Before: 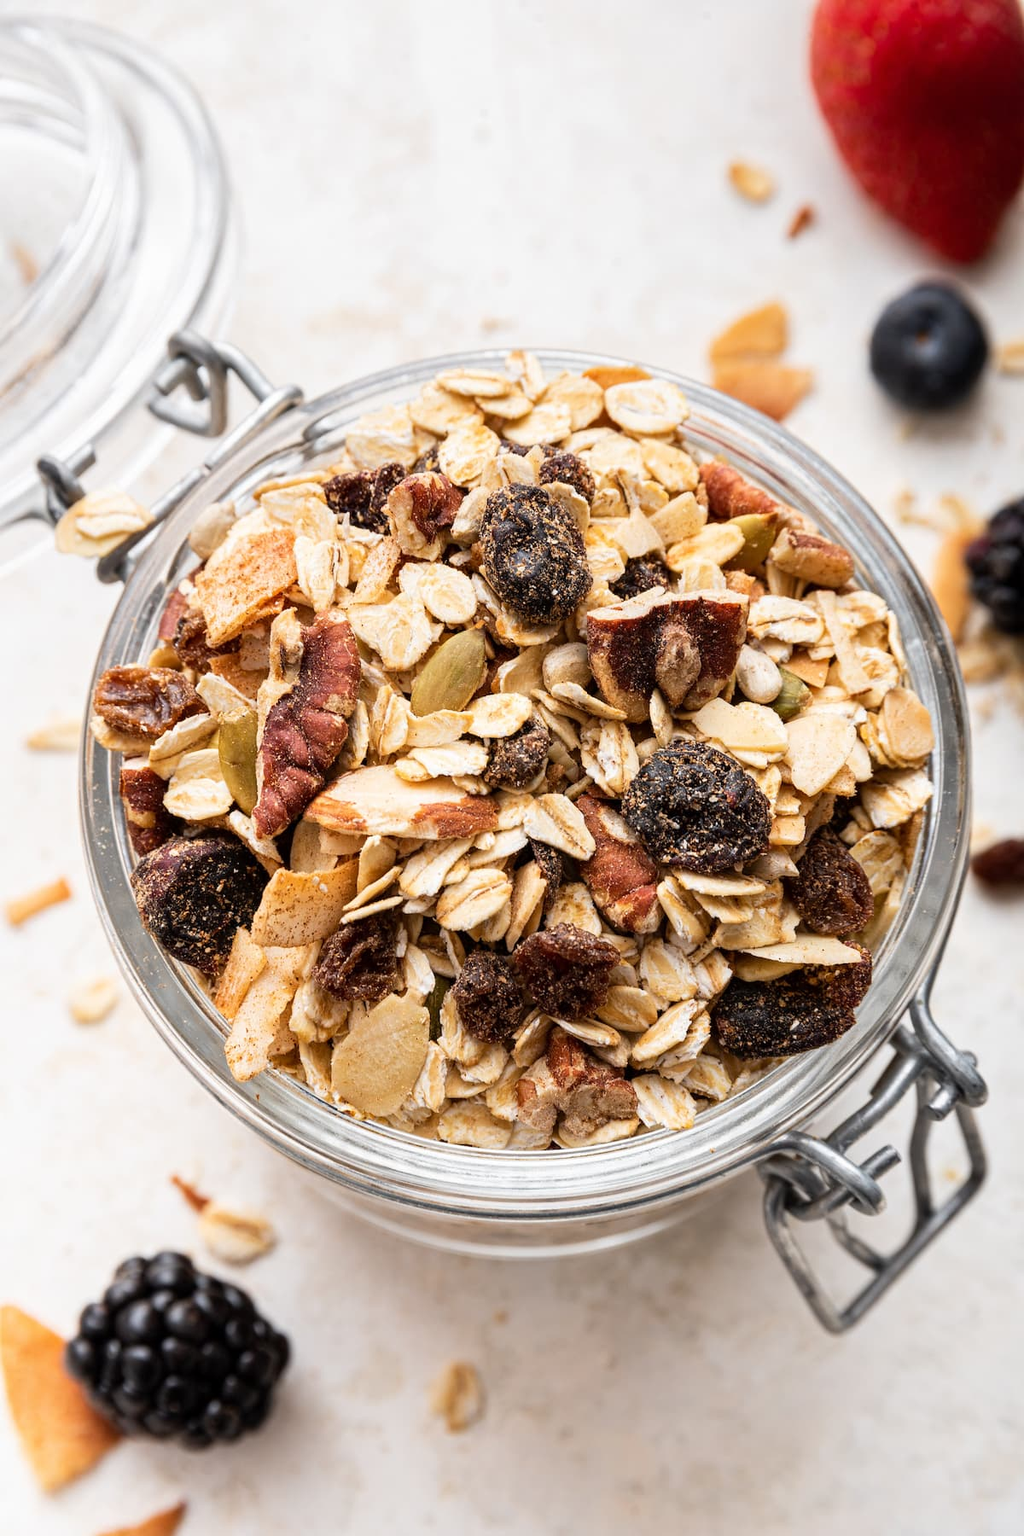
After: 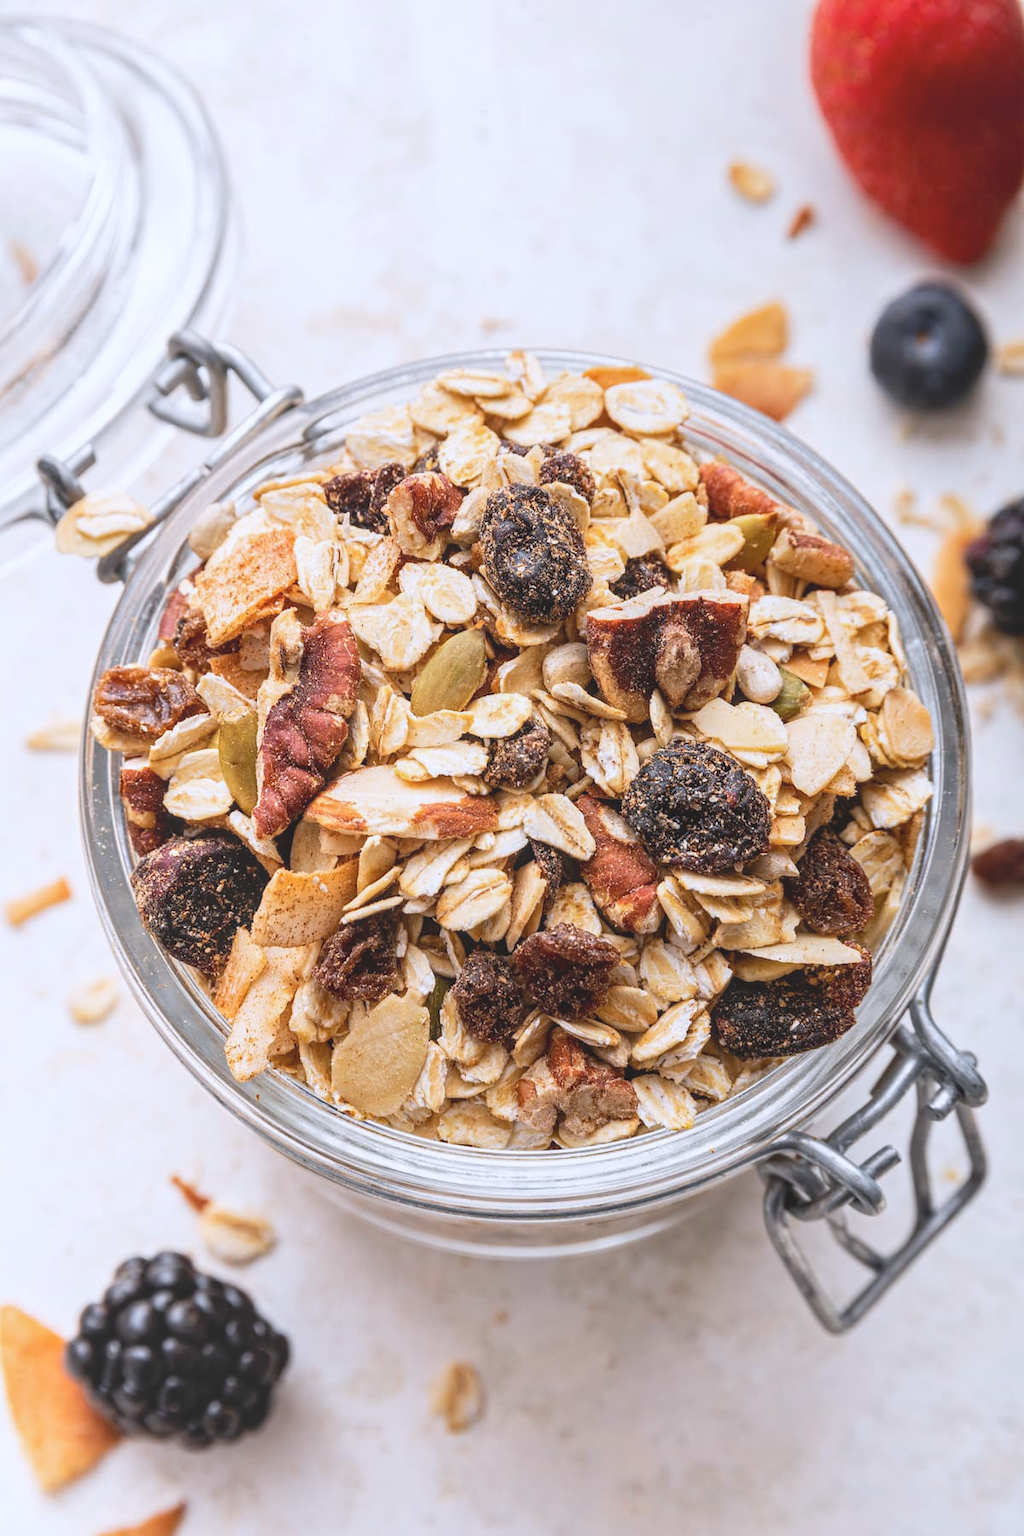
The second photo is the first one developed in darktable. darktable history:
color calibration: illuminant as shot in camera, x 0.358, y 0.373, temperature 4628.91 K
local contrast: highlights 44%, shadows 7%, detail 99%
